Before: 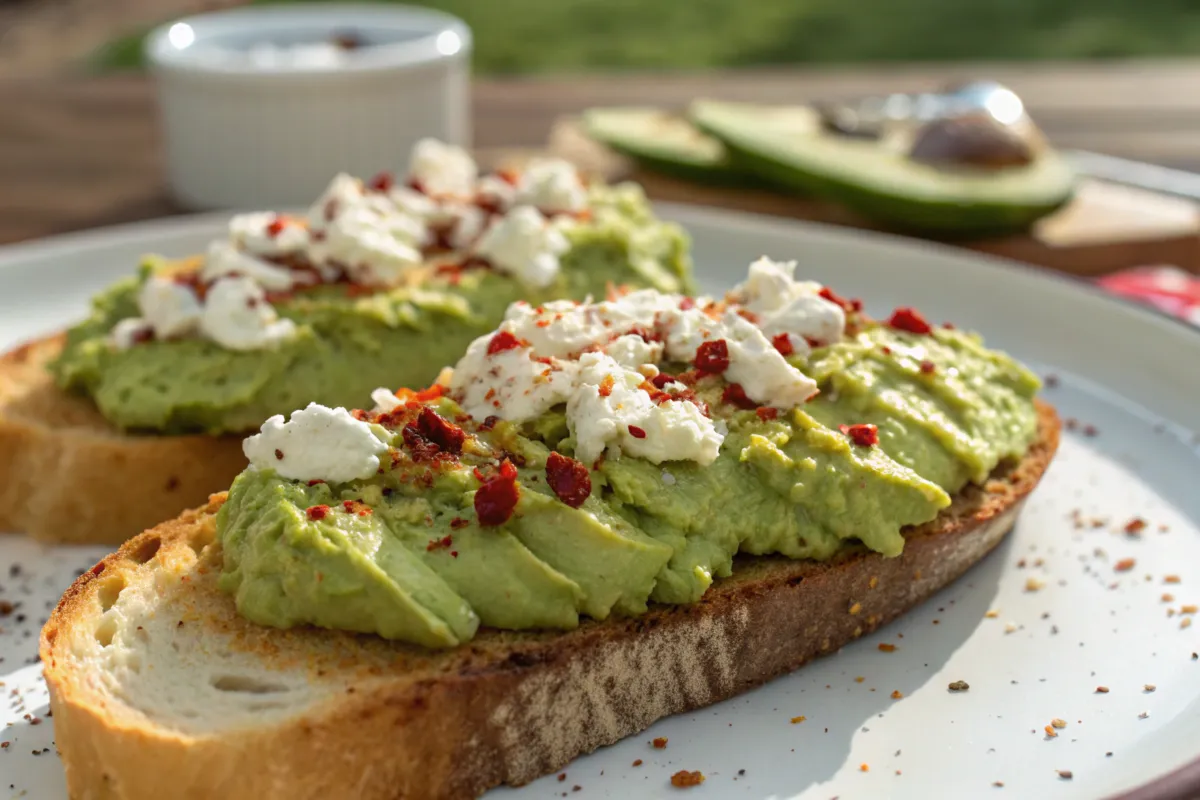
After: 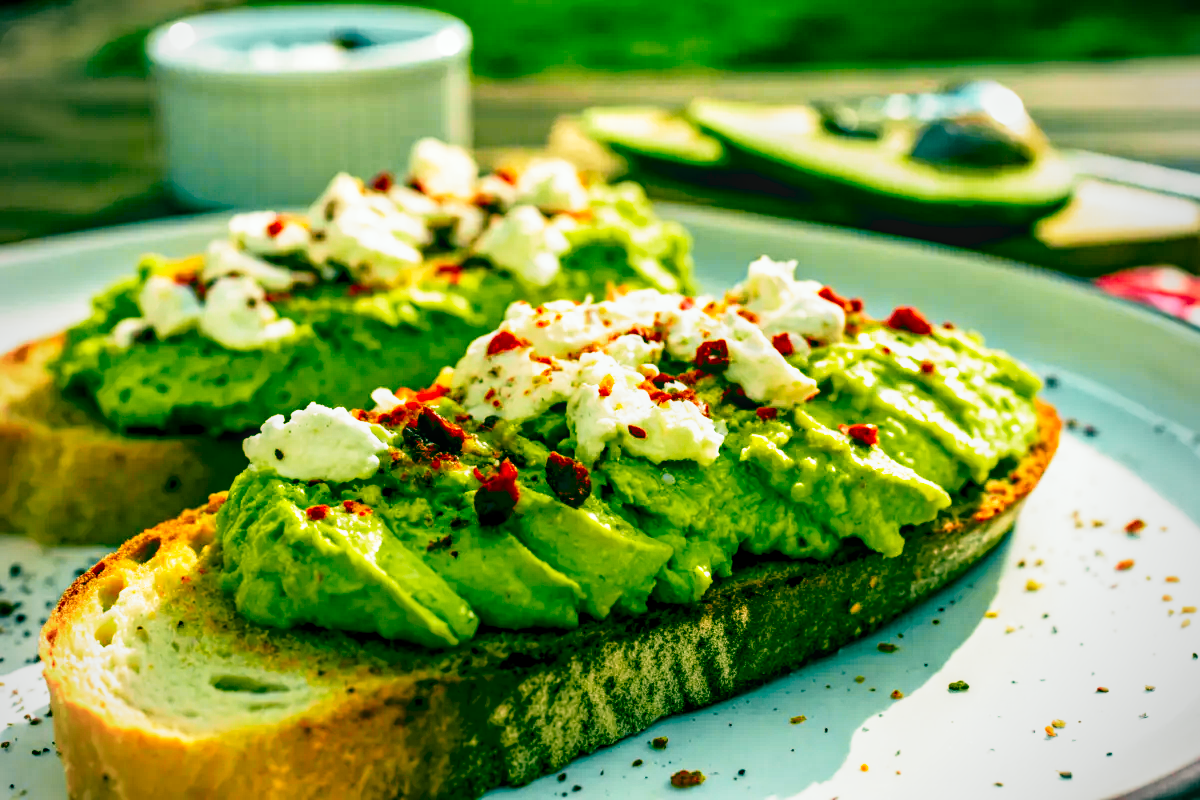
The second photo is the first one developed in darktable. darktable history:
haze removal: compatibility mode true, adaptive false
vignetting: fall-off radius 60.82%
tone equalizer: on, module defaults
local contrast: on, module defaults
color balance rgb: highlights gain › chroma 2.999%, highlights gain › hue 60.19°, global offset › luminance -0.545%, global offset › chroma 0.91%, global offset › hue 173.39°, perceptual saturation grading › global saturation 25.332%, perceptual brilliance grading › global brilliance 29.804%, global vibrance 12.819%
contrast brightness saturation: brightness -0.249, saturation 0.199
filmic rgb: black relative exposure -8 EV, white relative exposure 4.01 EV, threshold 3.01 EV, hardness 4.17, latitude 49.27%, contrast 1.1, preserve chrominance no, color science v4 (2020), contrast in shadows soft, enable highlight reconstruction true
tone curve: curves: ch0 [(0, 0.012) (0.144, 0.137) (0.326, 0.386) (0.489, 0.573) (0.656, 0.763) (0.849, 0.902) (1, 0.974)]; ch1 [(0, 0) (0.366, 0.367) (0.475, 0.453) (0.494, 0.493) (0.504, 0.497) (0.544, 0.579) (0.562, 0.619) (0.622, 0.694) (1, 1)]; ch2 [(0, 0) (0.333, 0.346) (0.375, 0.375) (0.424, 0.43) (0.476, 0.492) (0.502, 0.503) (0.533, 0.541) (0.572, 0.615) (0.605, 0.656) (0.641, 0.709) (1, 1)], color space Lab, independent channels, preserve colors none
